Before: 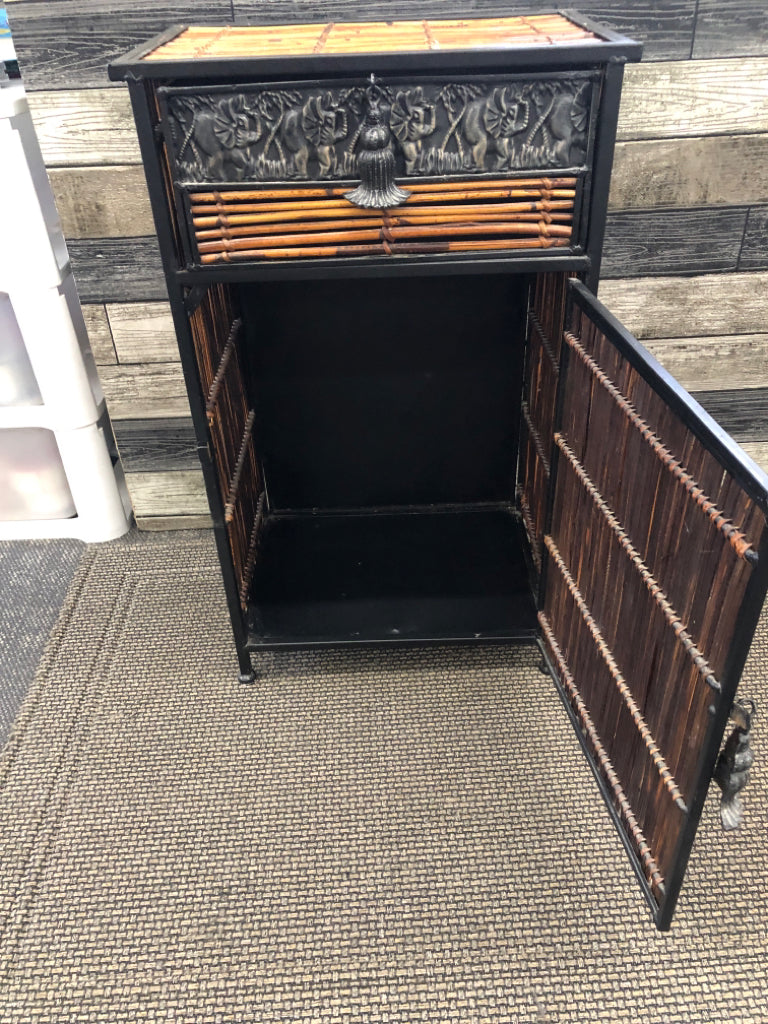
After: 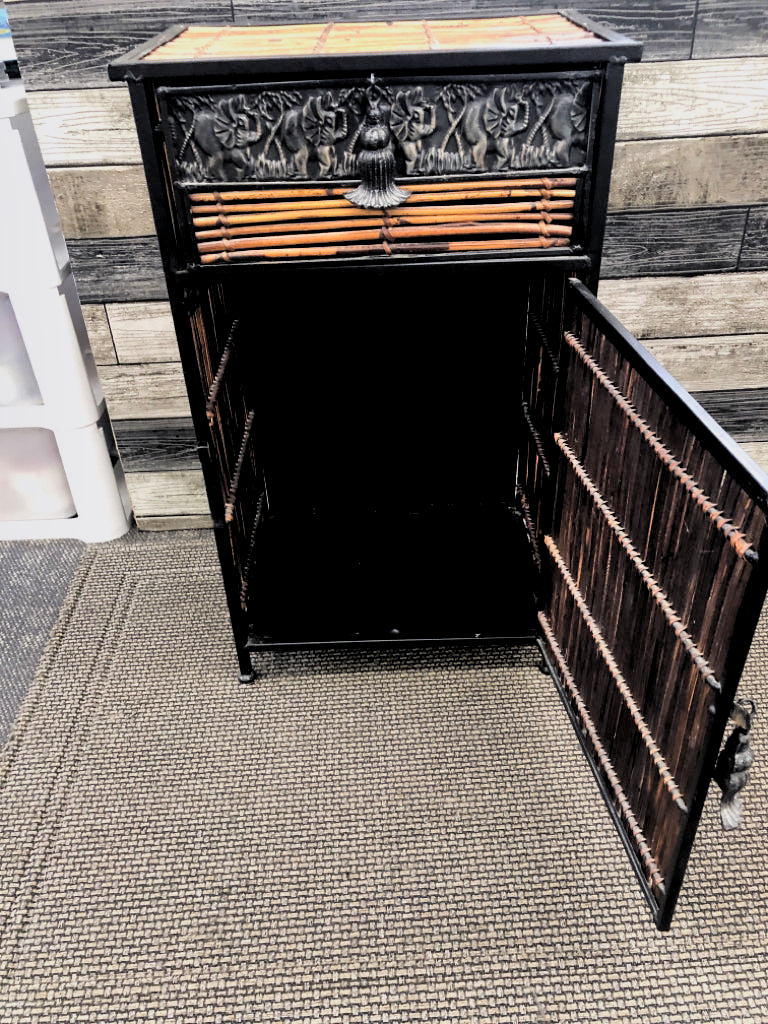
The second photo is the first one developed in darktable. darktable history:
shadows and highlights: shadows color adjustment 97.66%, soften with gaussian
levels: levels [0.031, 0.5, 0.969]
white balance: red 1.004, blue 1.024
filmic rgb: black relative exposure -5 EV, hardness 2.88, contrast 1.3, highlights saturation mix -30%
